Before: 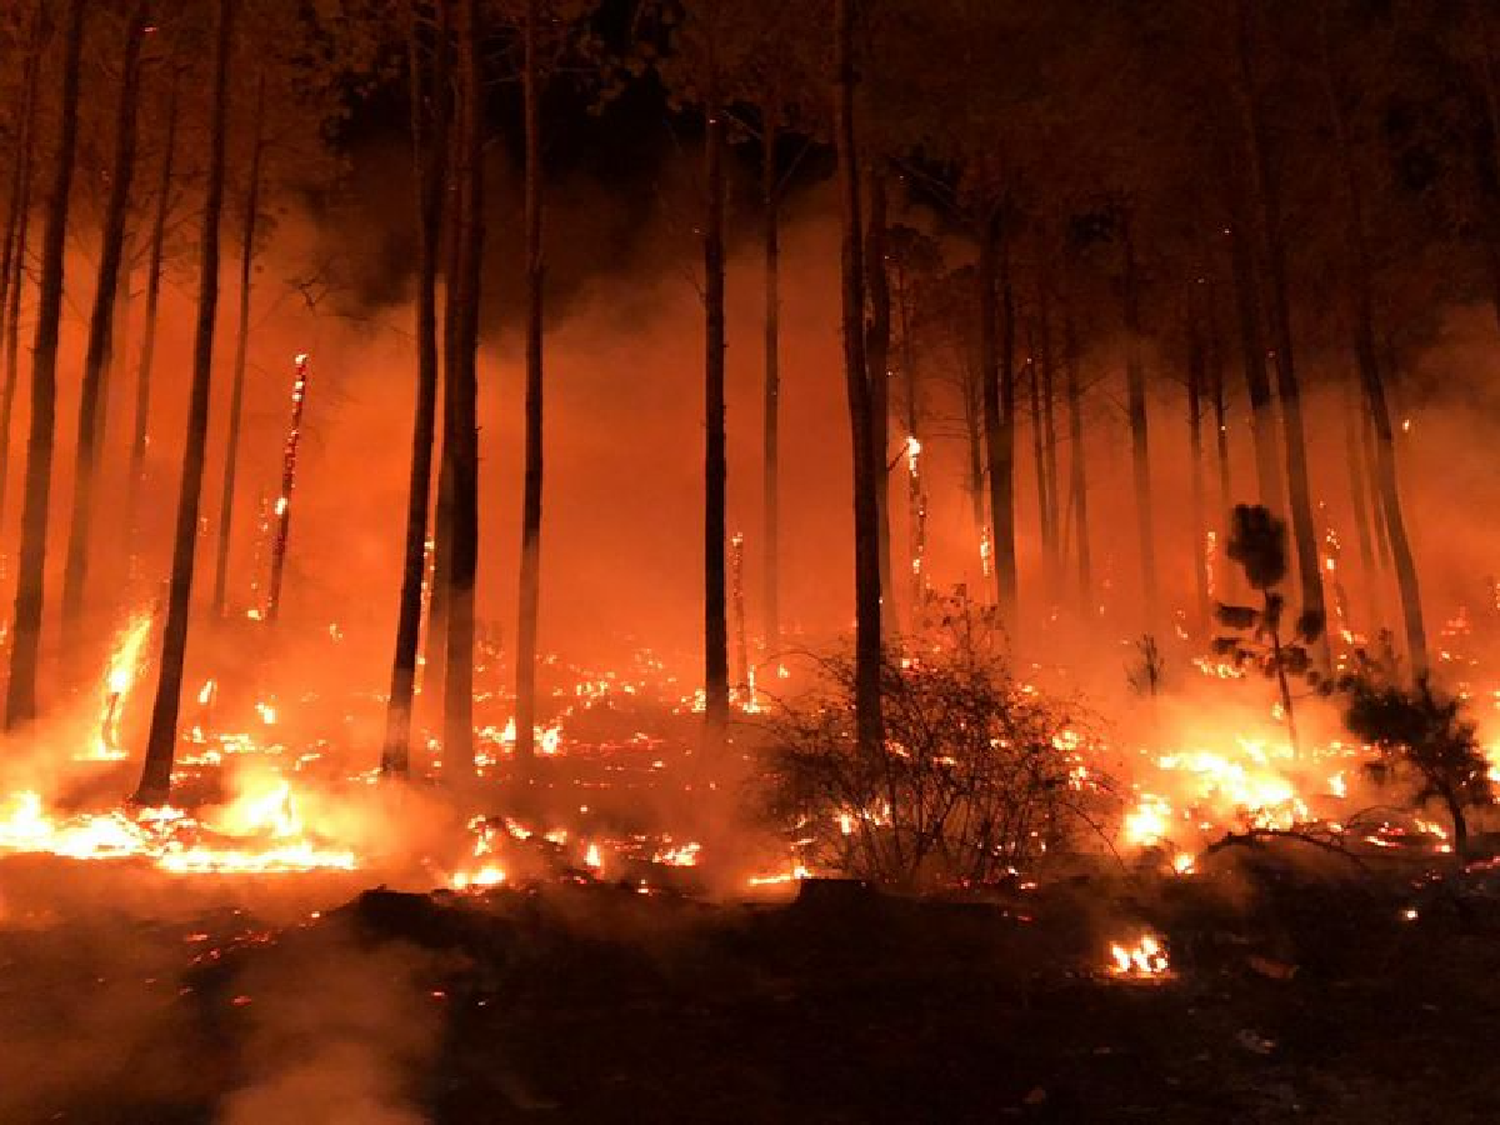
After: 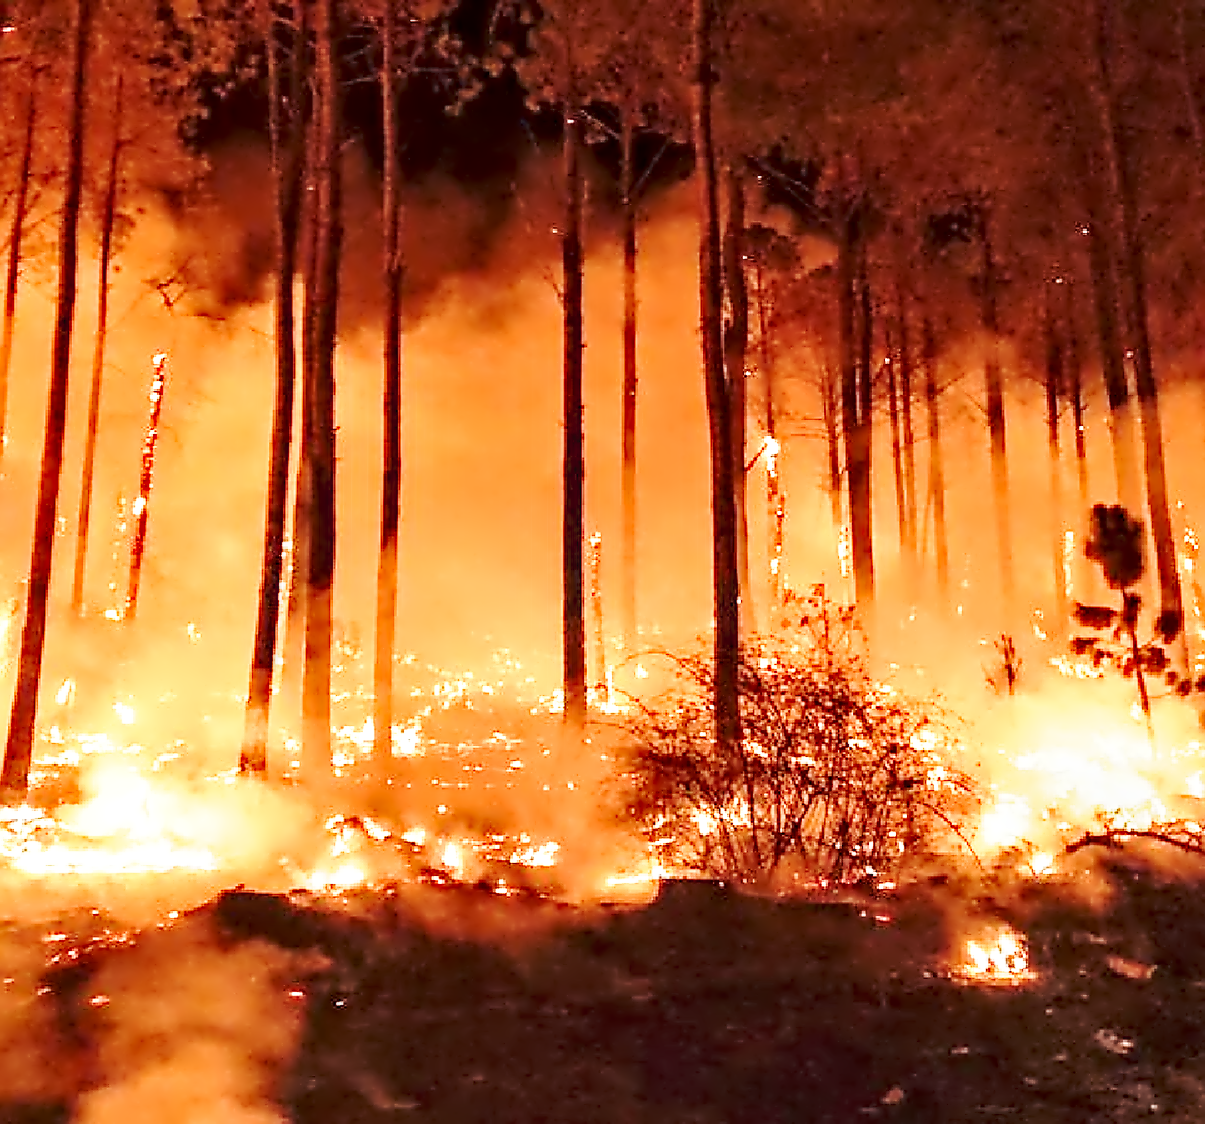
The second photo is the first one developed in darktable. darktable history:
exposure: black level correction 0, exposure 1.198 EV, compensate highlight preservation false
contrast equalizer: octaves 7, y [[0.5, 0.542, 0.583, 0.625, 0.667, 0.708], [0.5 ×6], [0.5 ×6], [0, 0.033, 0.067, 0.1, 0.133, 0.167], [0, 0.05, 0.1, 0.15, 0.2, 0.25]]
base curve: curves: ch0 [(0, 0) (0.025, 0.046) (0.112, 0.277) (0.467, 0.74) (0.814, 0.929) (1, 0.942)], preserve colors none
crop and rotate: left 9.497%, right 10.13%
sharpen: on, module defaults
local contrast: on, module defaults
